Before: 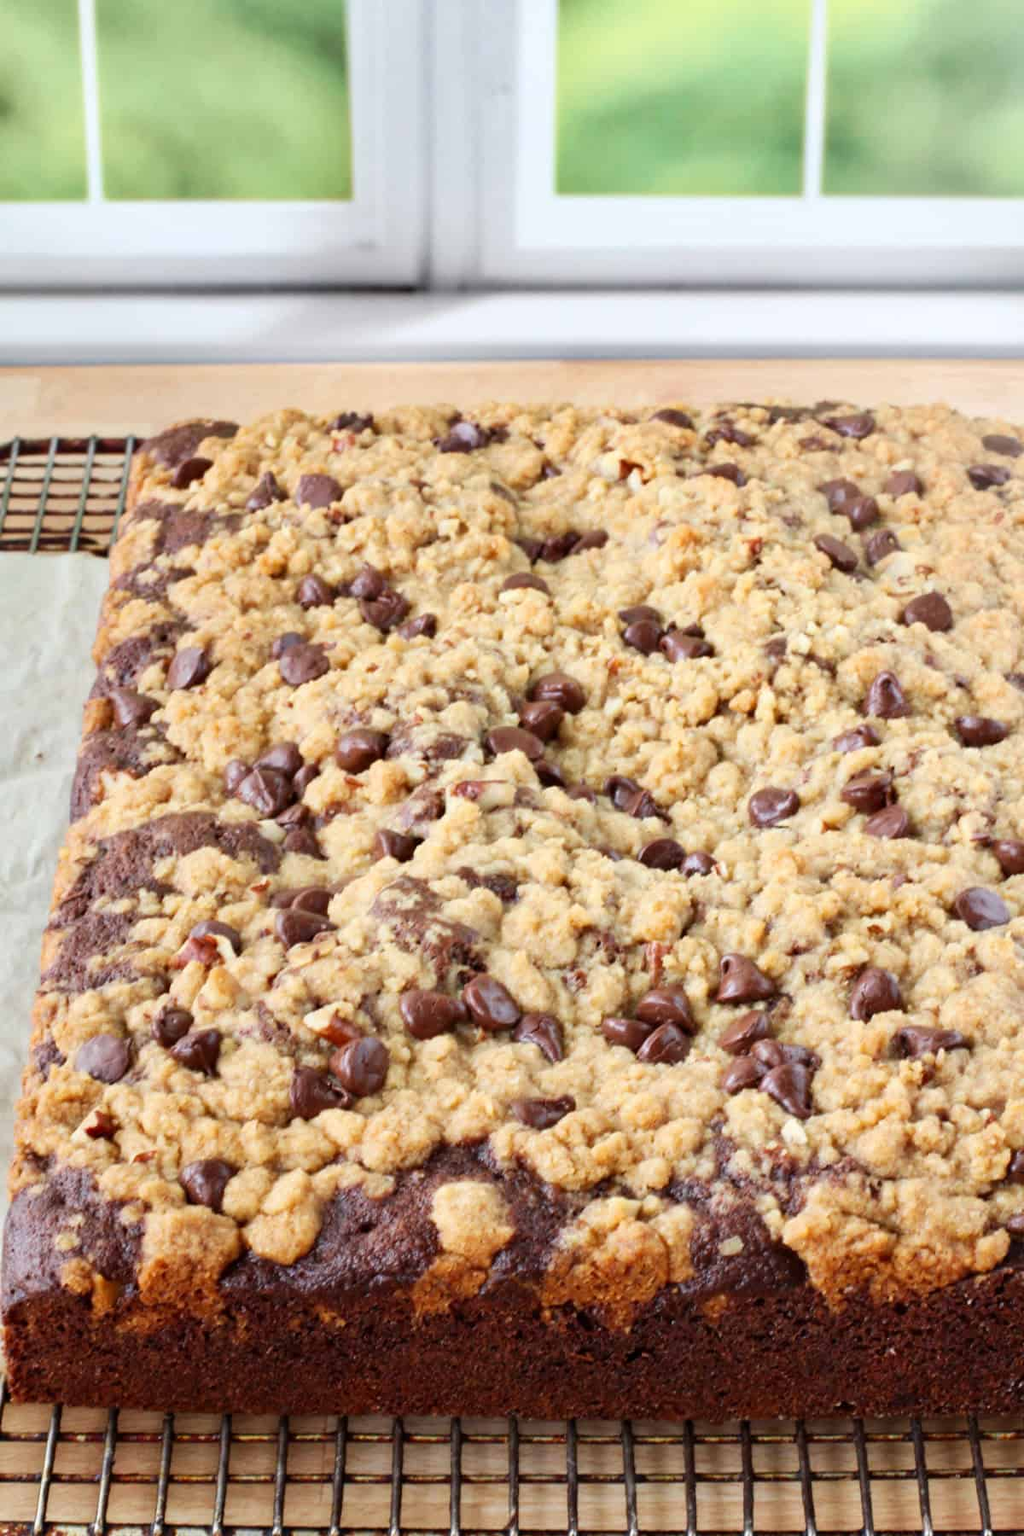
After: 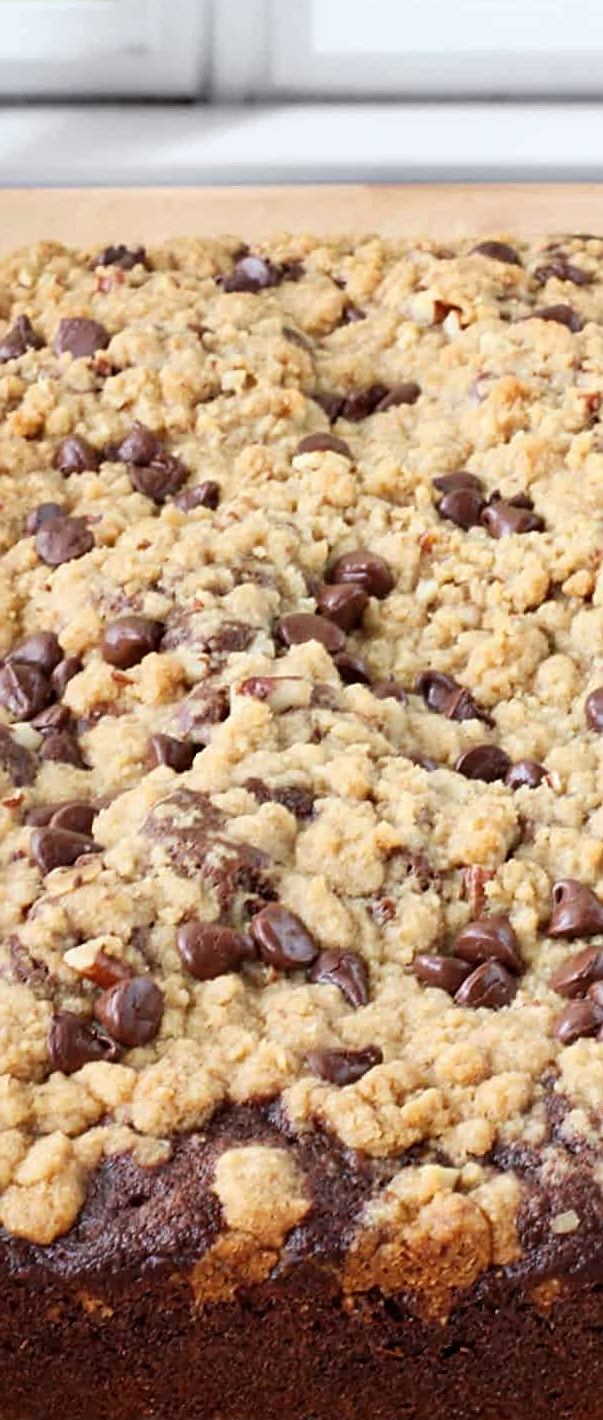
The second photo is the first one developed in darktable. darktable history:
contrast brightness saturation: saturation -0.069
crop and rotate: angle 0.021°, left 24.331%, top 13.222%, right 25.364%, bottom 7.841%
sharpen: on, module defaults
